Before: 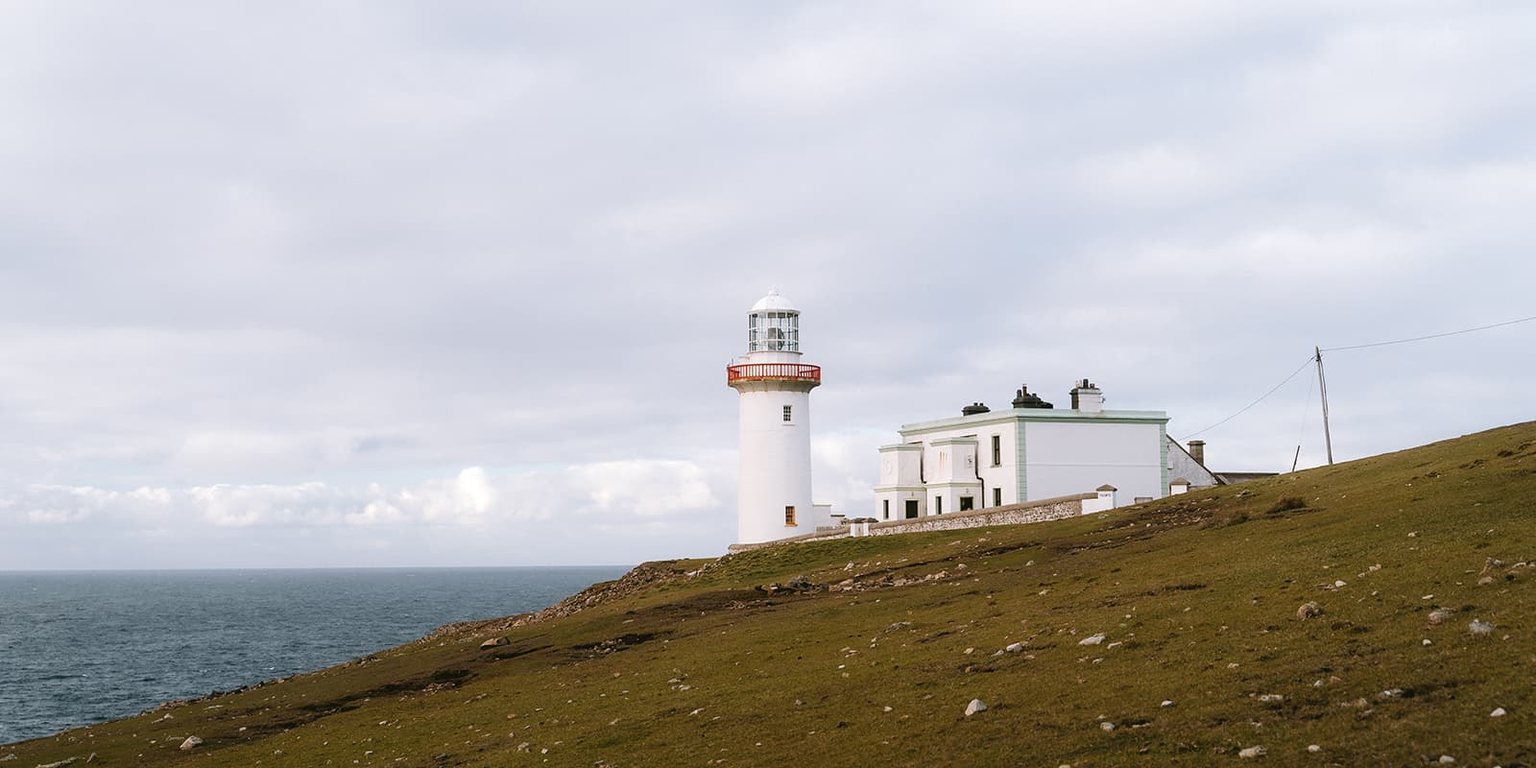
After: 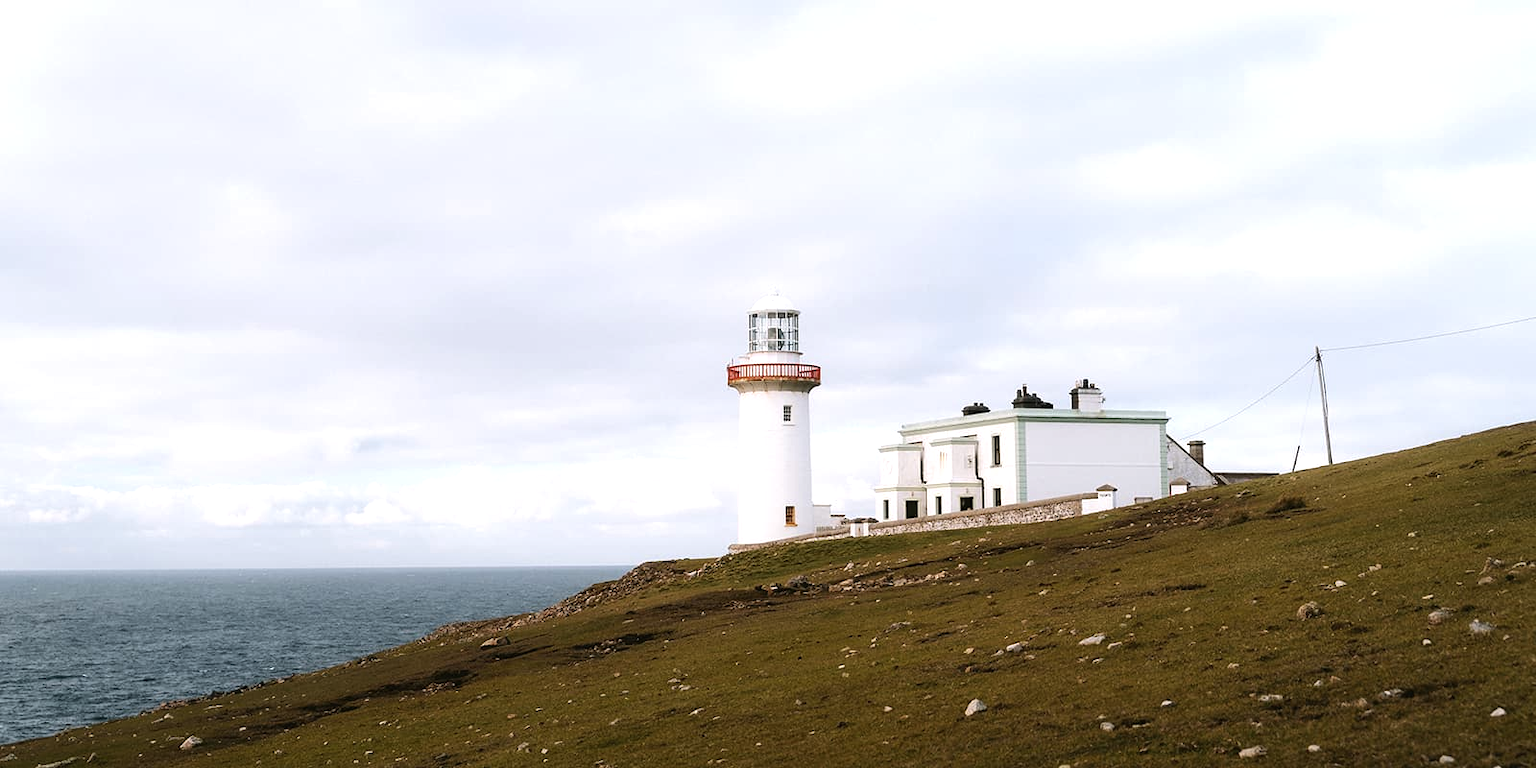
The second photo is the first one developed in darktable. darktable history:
tone equalizer: -8 EV -0.39 EV, -7 EV -0.37 EV, -6 EV -0.351 EV, -5 EV -0.188 EV, -3 EV 0.237 EV, -2 EV 0.306 EV, -1 EV 0.396 EV, +0 EV 0.446 EV, edges refinement/feathering 500, mask exposure compensation -1.57 EV, preserve details no
